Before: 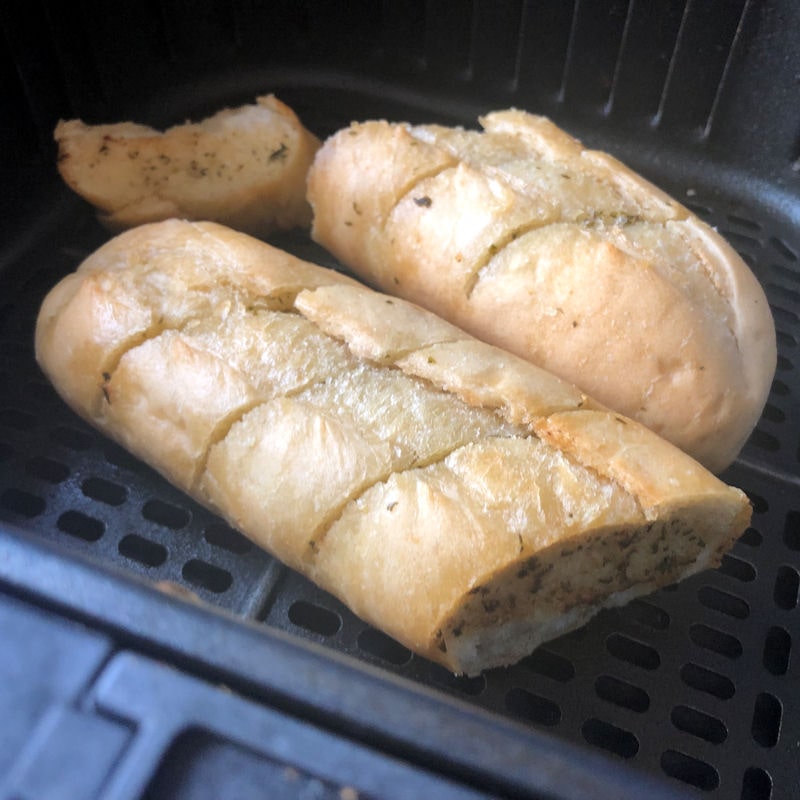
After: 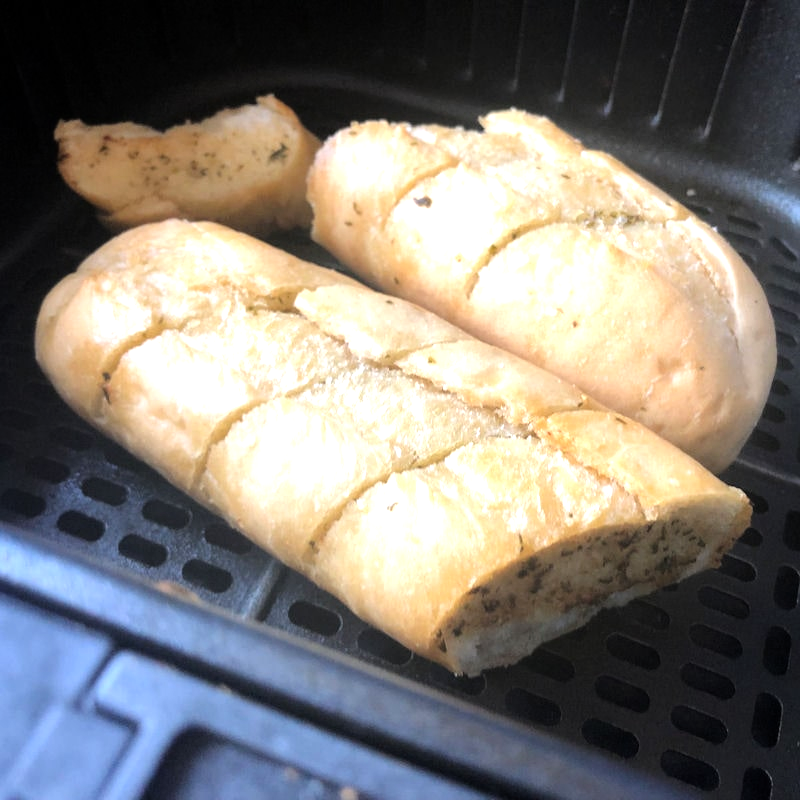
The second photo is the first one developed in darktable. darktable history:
tone equalizer: -8 EV -0.741 EV, -7 EV -0.736 EV, -6 EV -0.61 EV, -5 EV -0.393 EV, -3 EV 0.389 EV, -2 EV 0.6 EV, -1 EV 0.7 EV, +0 EV 0.721 EV
